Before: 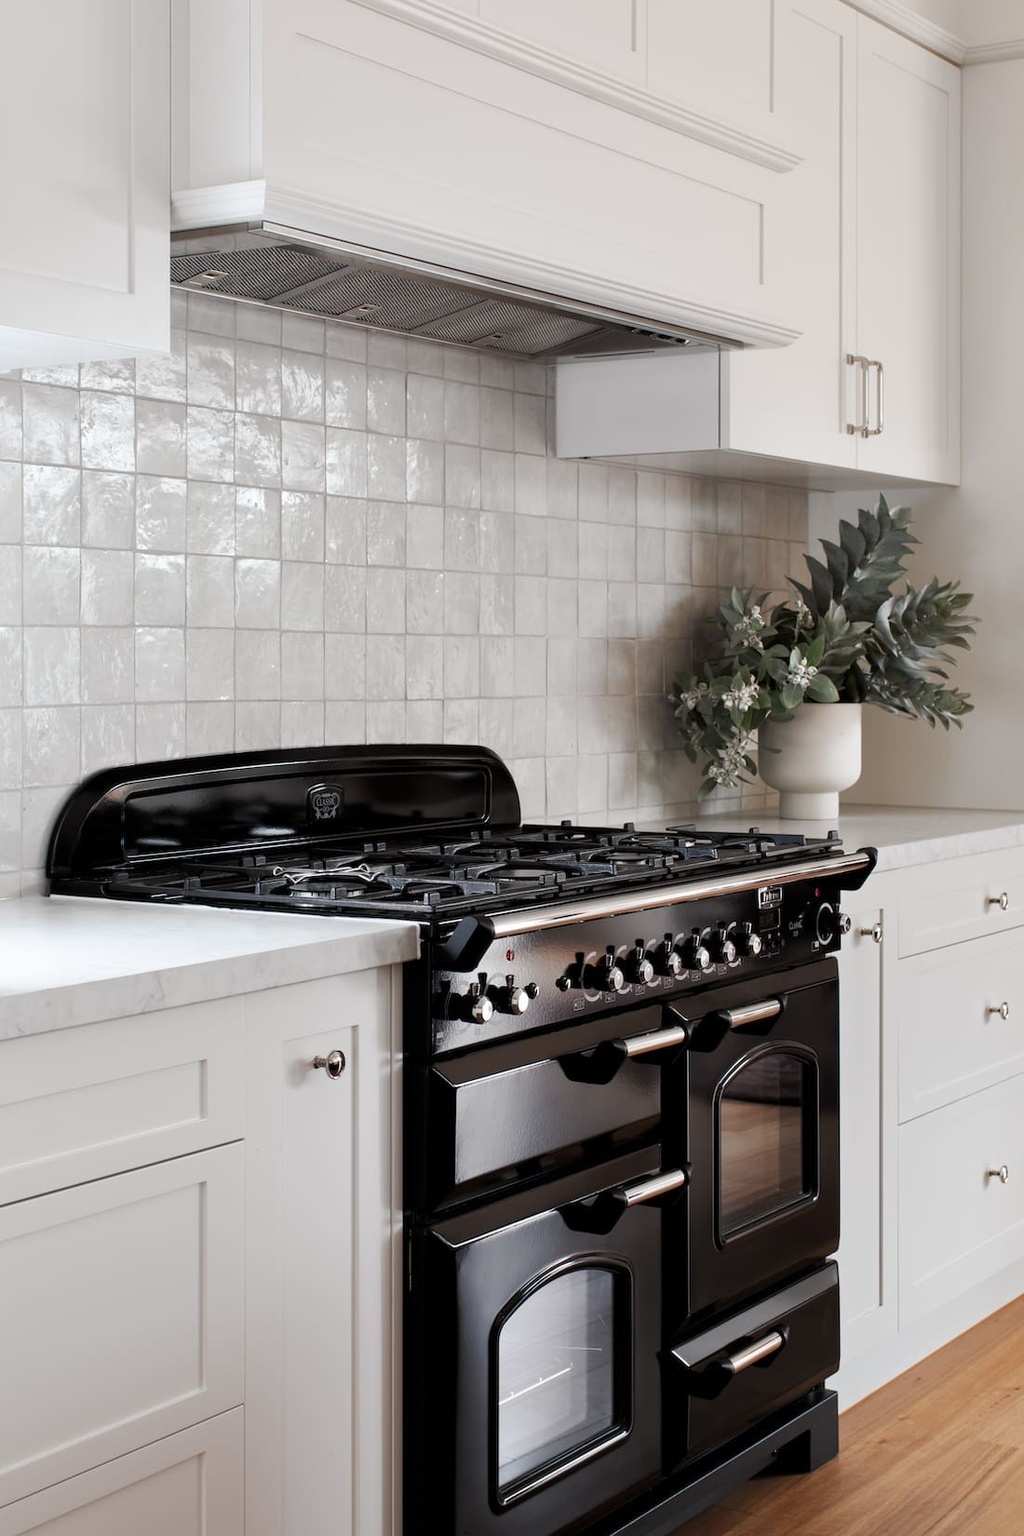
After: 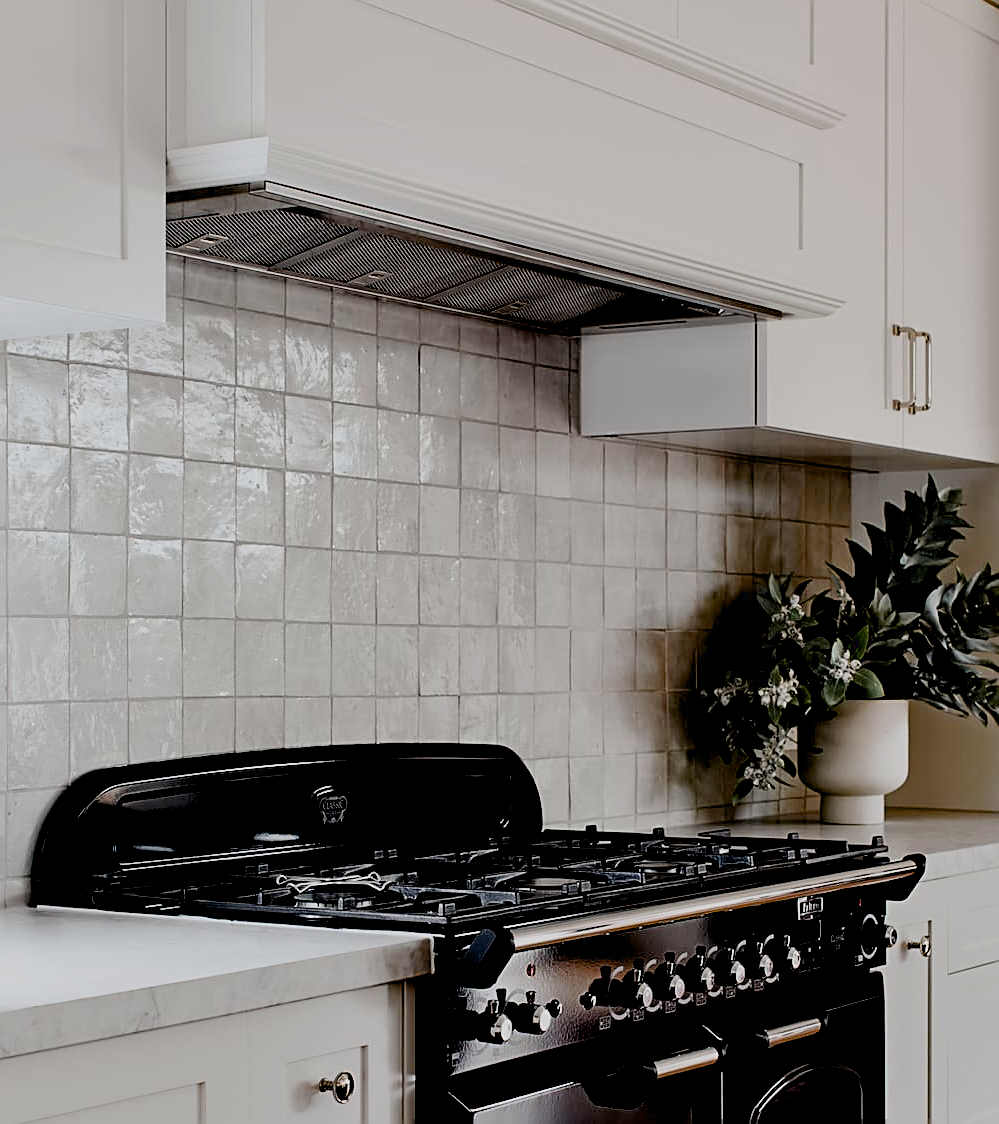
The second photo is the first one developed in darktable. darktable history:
haze removal: strength 0.428, adaptive false
crop: left 1.589%, top 3.4%, right 7.547%, bottom 28.433%
sharpen: amount 0.561
exposure: black level correction 0.046, exposure -0.23 EV, compensate highlight preservation false
filmic rgb: middle gray luminance 29.27%, black relative exposure -10.35 EV, white relative exposure 5.5 EV, target black luminance 0%, hardness 3.94, latitude 2.77%, contrast 1.132, highlights saturation mix 4.44%, shadows ↔ highlights balance 15.93%
